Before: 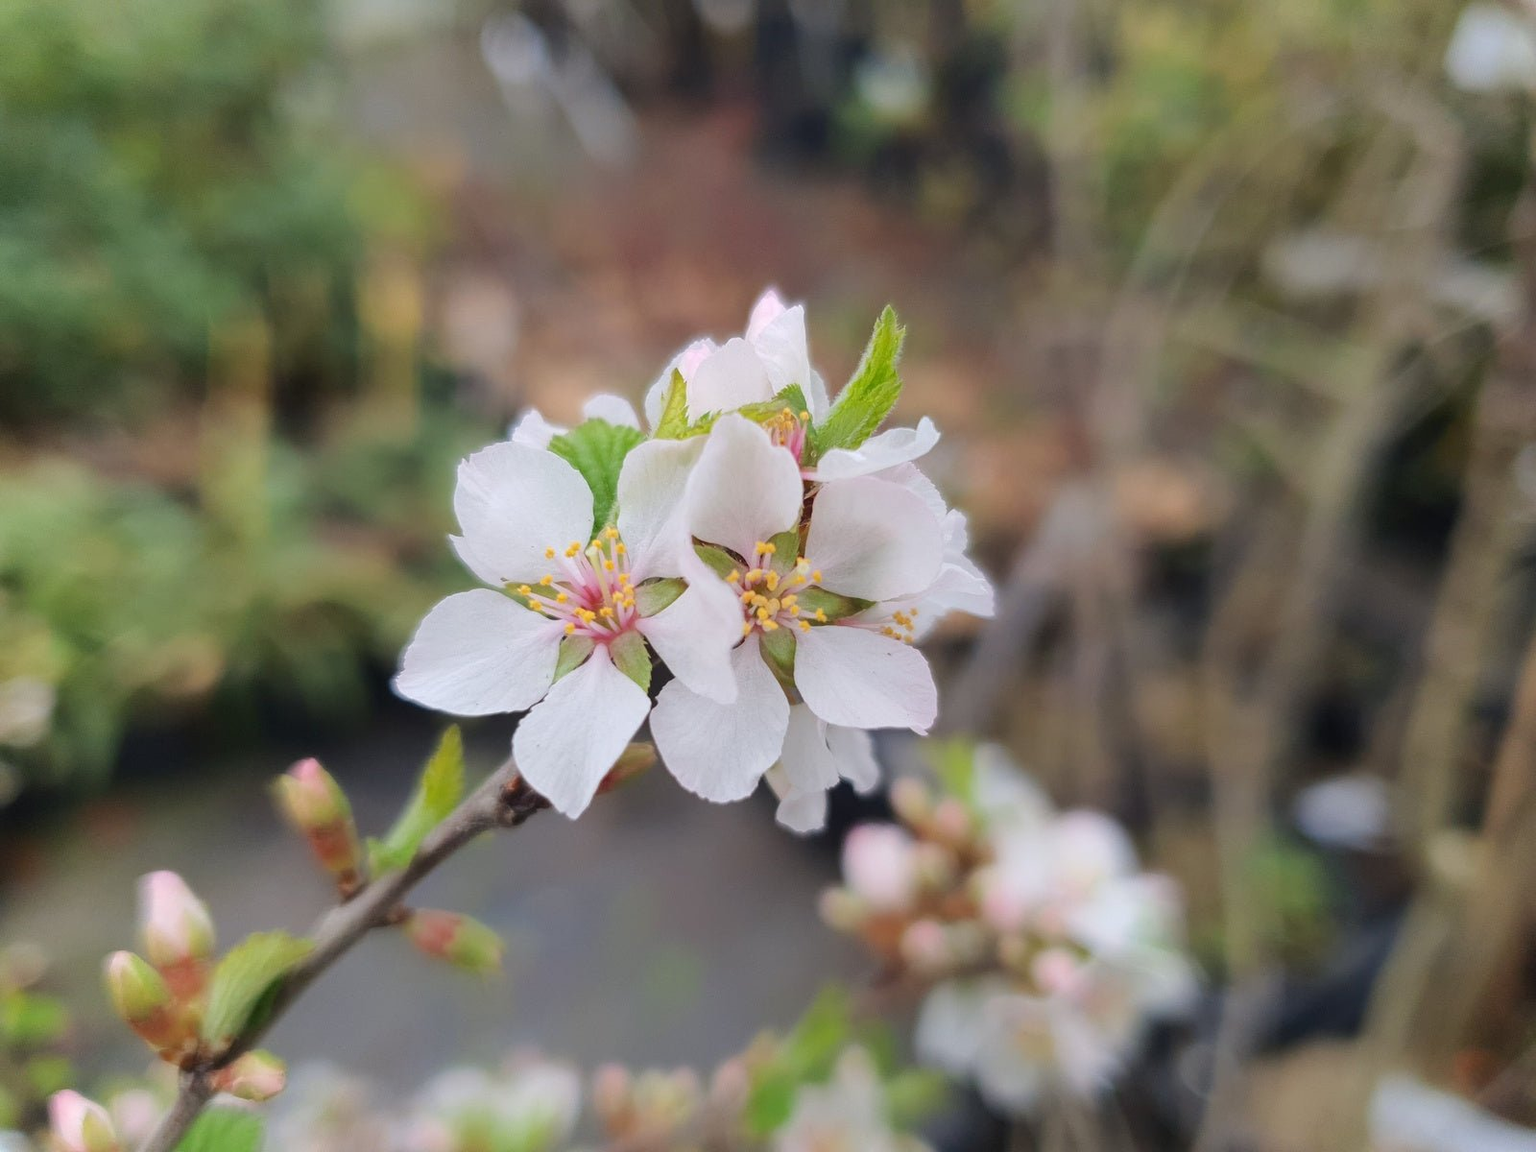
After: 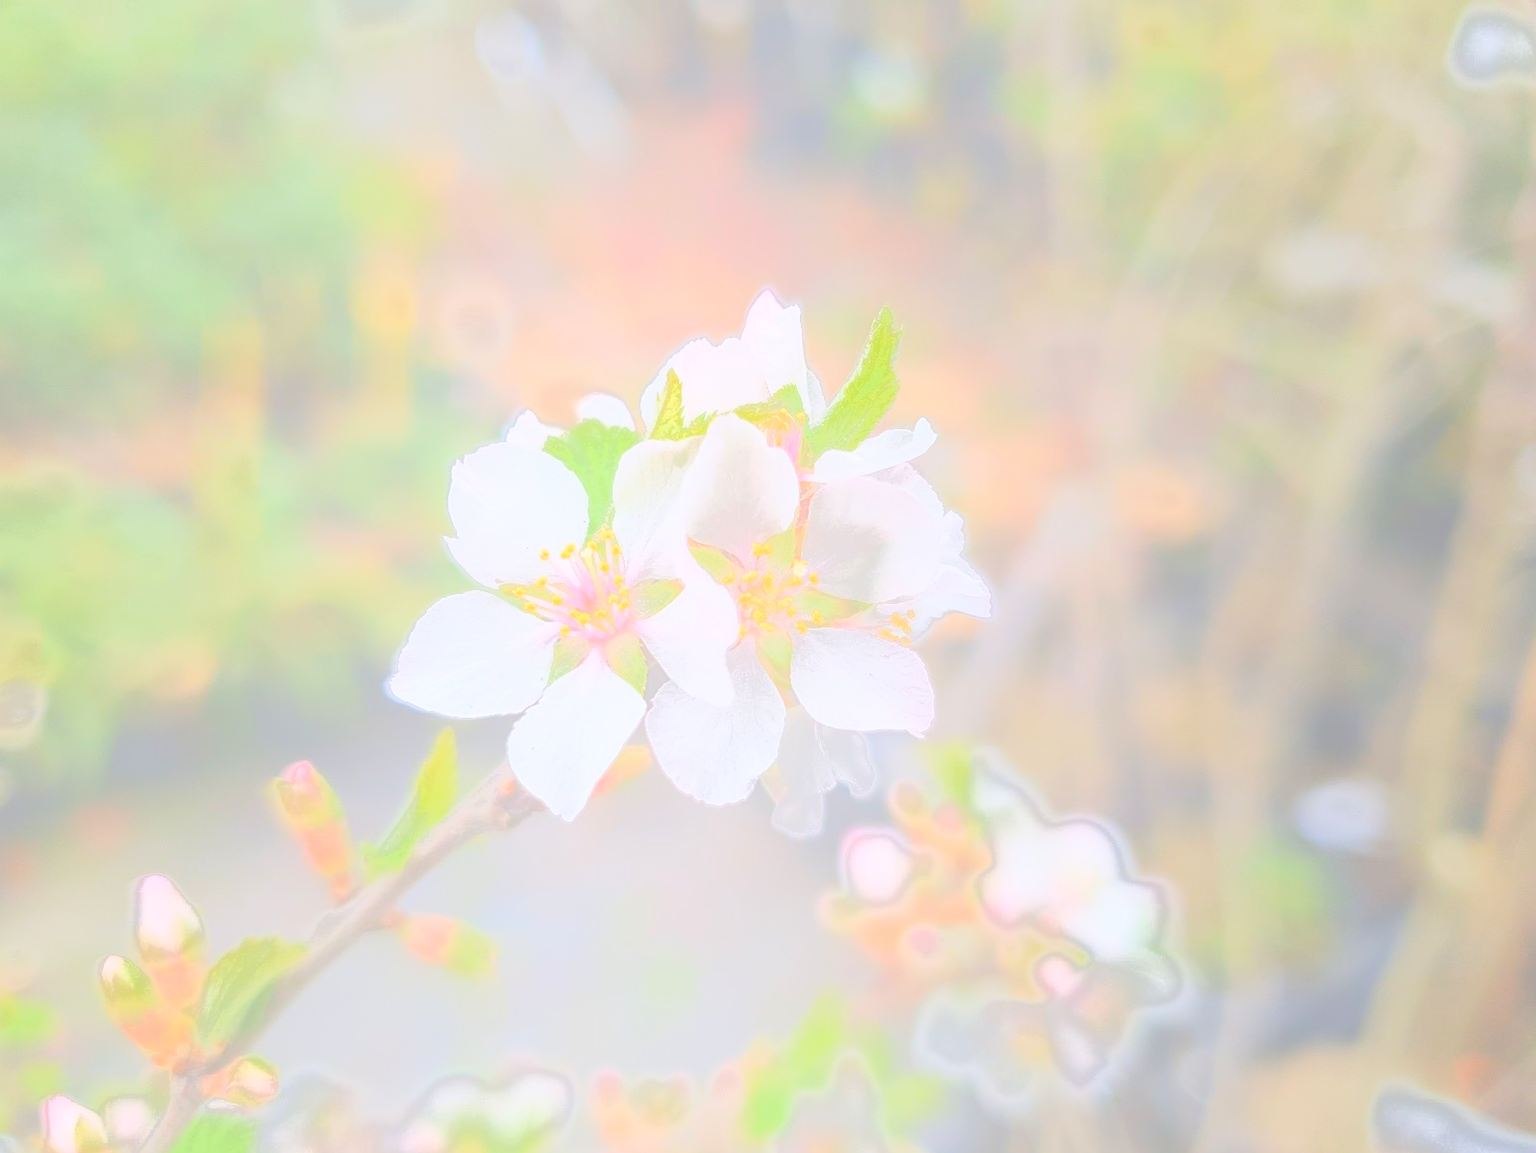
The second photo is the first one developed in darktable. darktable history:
bloom: size 70%, threshold 25%, strength 70%
fill light: exposure -0.73 EV, center 0.69, width 2.2
crop and rotate: left 0.614%, top 0.179%, bottom 0.309%
sharpen: on, module defaults
